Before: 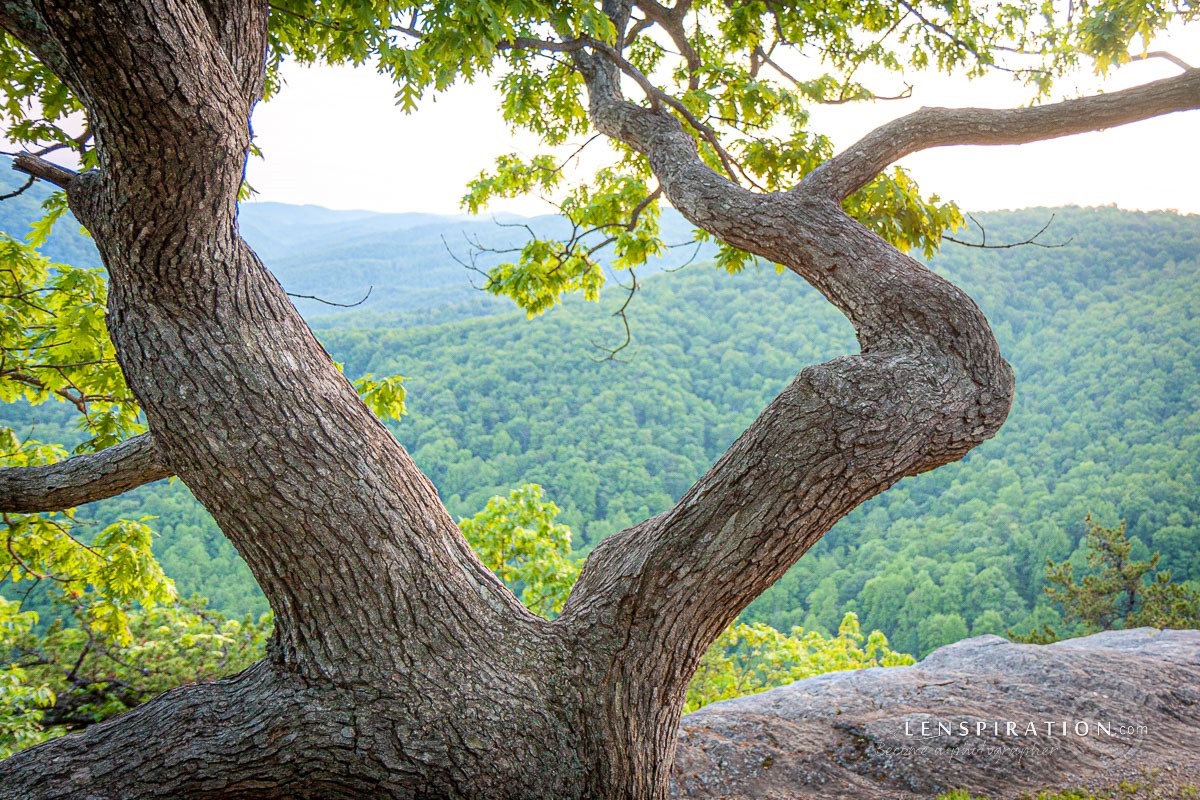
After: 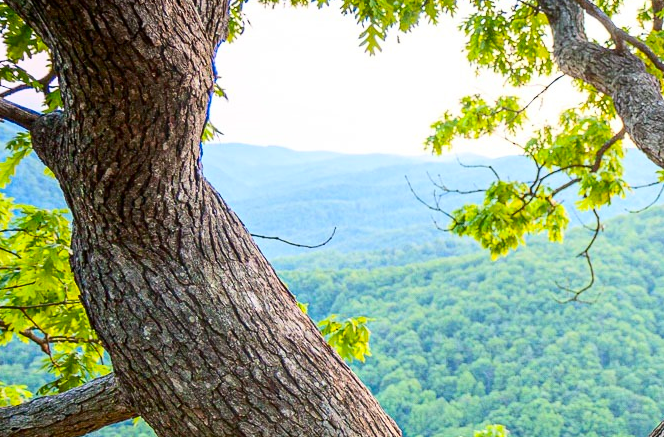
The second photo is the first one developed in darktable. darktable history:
crop and rotate: left 3.025%, top 7.619%, right 41.564%, bottom 37.636%
contrast brightness saturation: contrast 0.177, saturation 0.305
